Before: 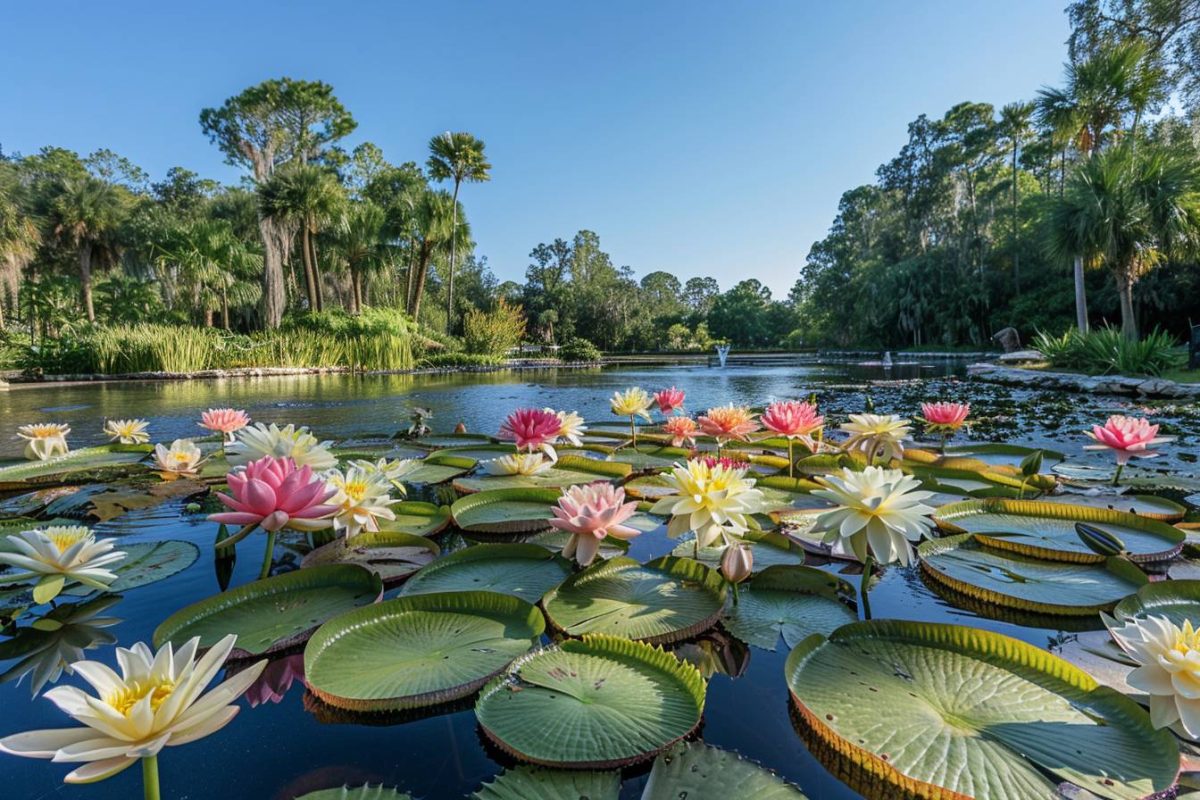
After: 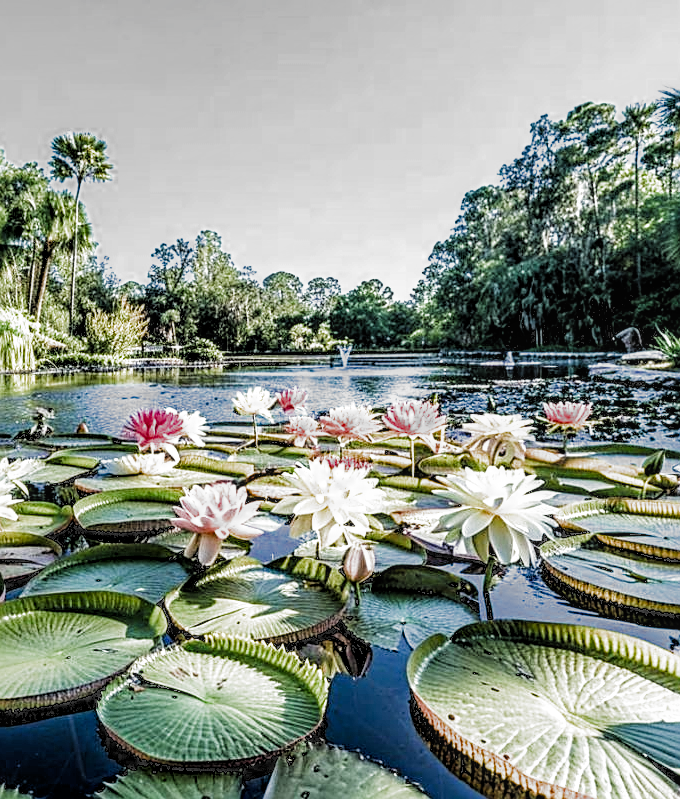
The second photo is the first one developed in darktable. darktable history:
contrast brightness saturation: contrast 0.137
sharpen: on, module defaults
local contrast: on, module defaults
crop: left 31.545%, top 0.011%, right 11.732%
haze removal: compatibility mode true, adaptive false
exposure: black level correction 0.001, exposure 1.119 EV, compensate highlight preservation false
filmic rgb: black relative exposure -3.73 EV, white relative exposure 2.78 EV, dynamic range scaling -4.7%, hardness 3.03, add noise in highlights 0.002, preserve chrominance max RGB, color science v3 (2019), use custom middle-gray values true, contrast in highlights soft
